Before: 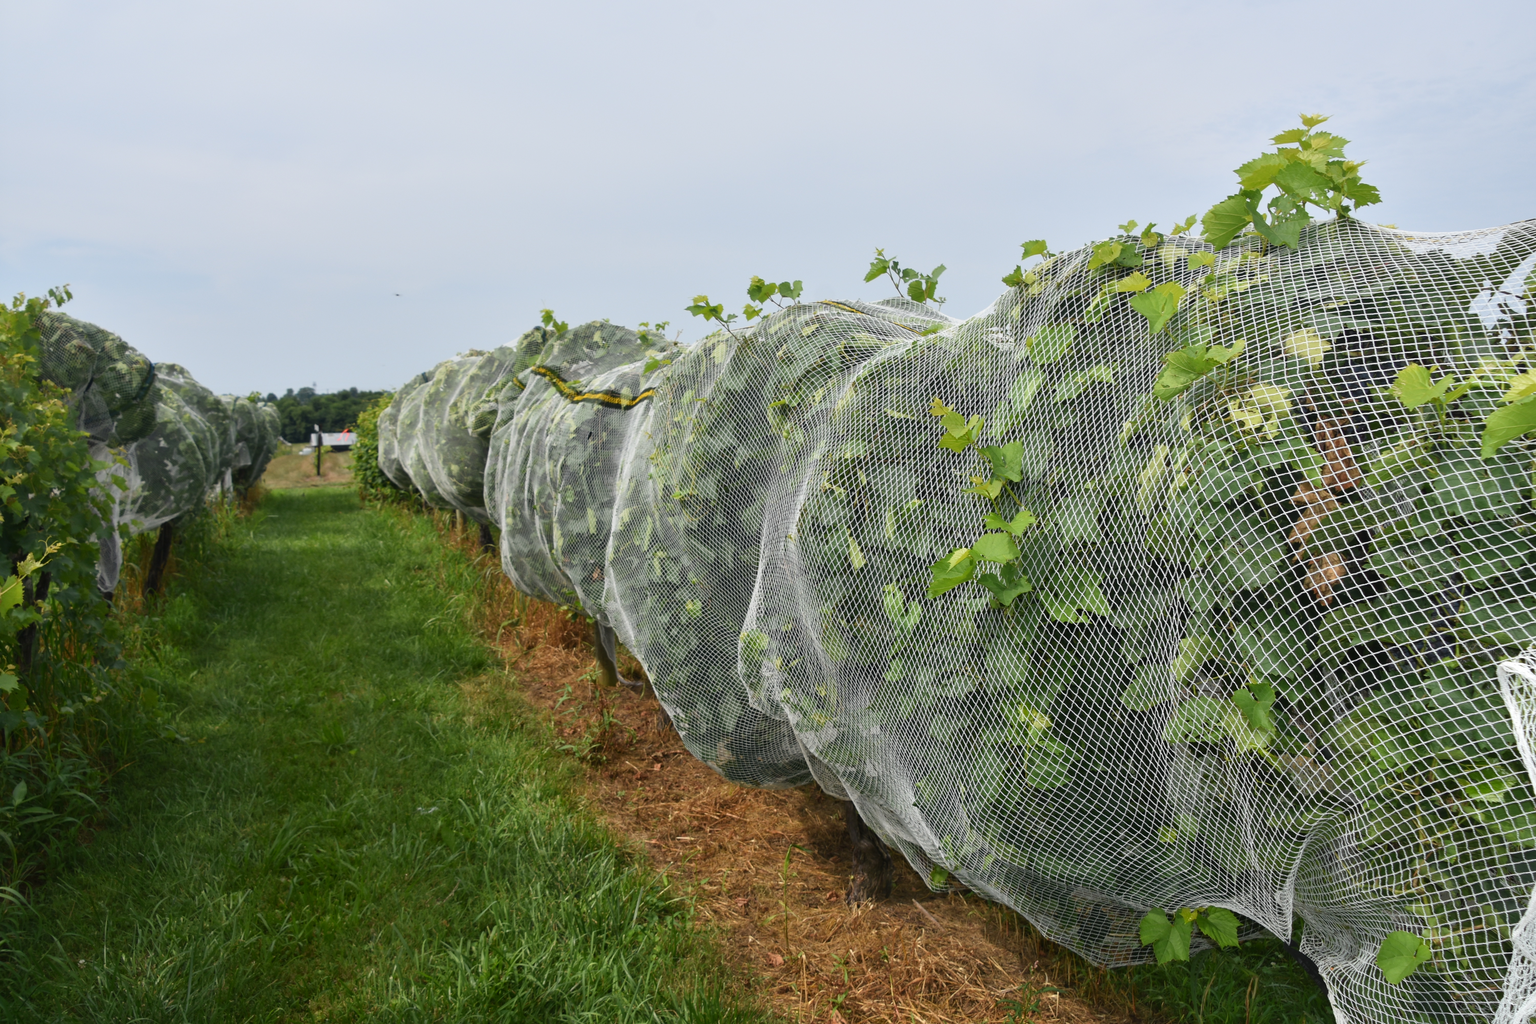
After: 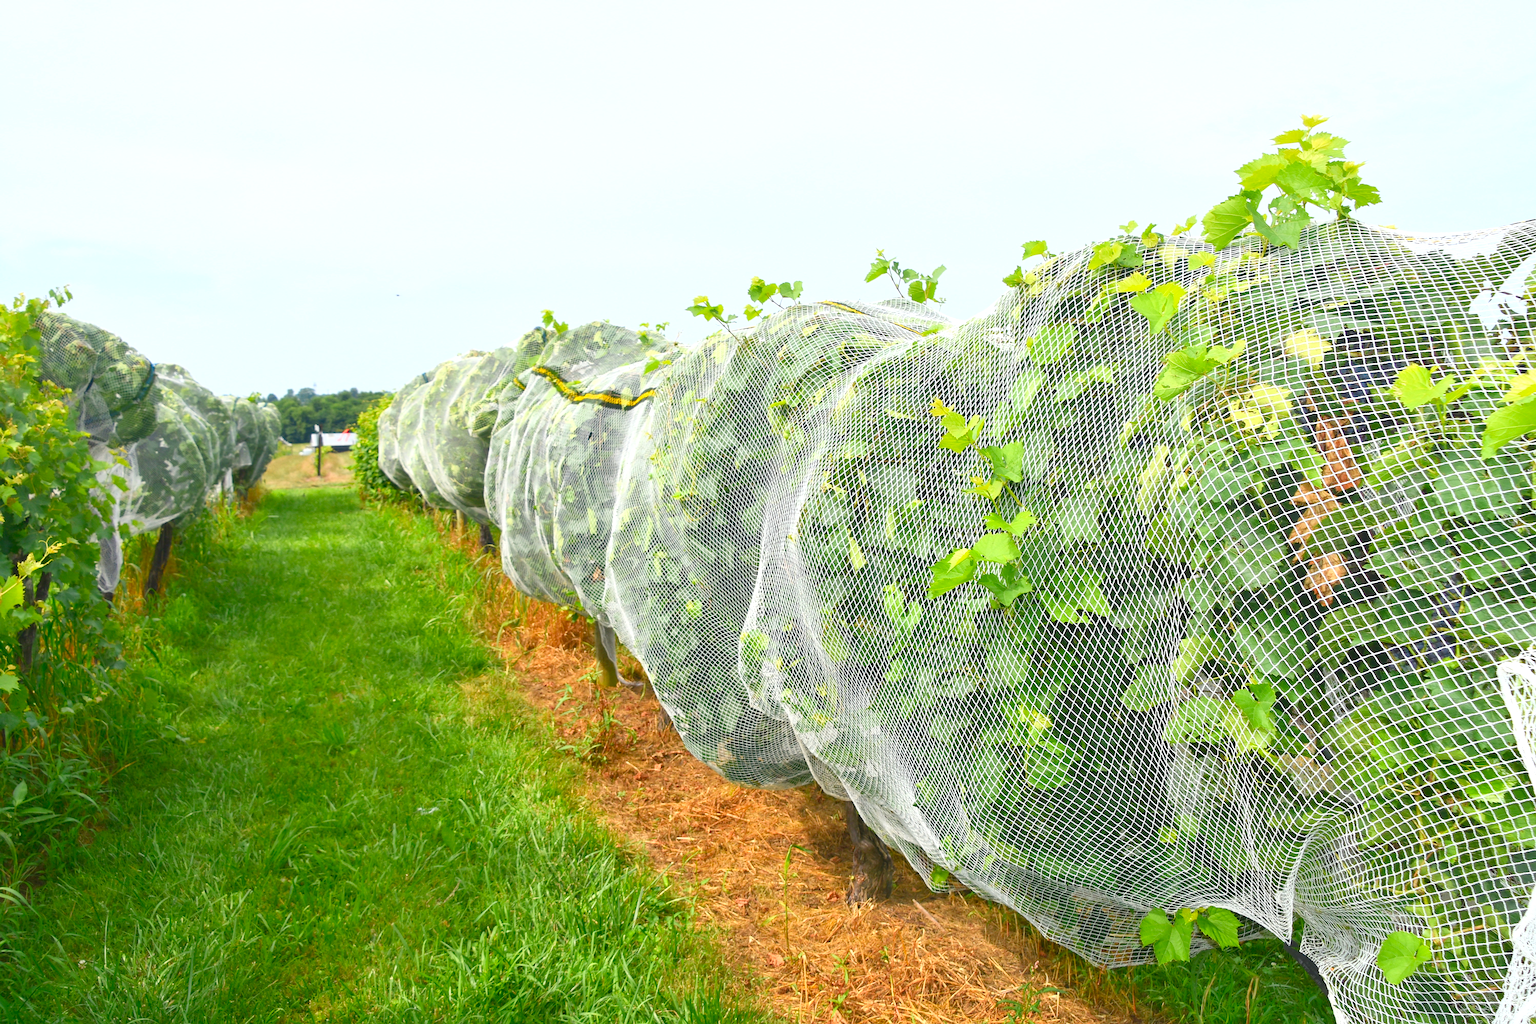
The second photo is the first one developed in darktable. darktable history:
base curve: curves: ch0 [(0, 0) (0.557, 0.834) (1, 1)]
exposure: compensate highlight preservation false
contrast brightness saturation: contrast 0.08, saturation 0.2
sharpen: on, module defaults
levels: levels [0, 0.397, 0.955]
